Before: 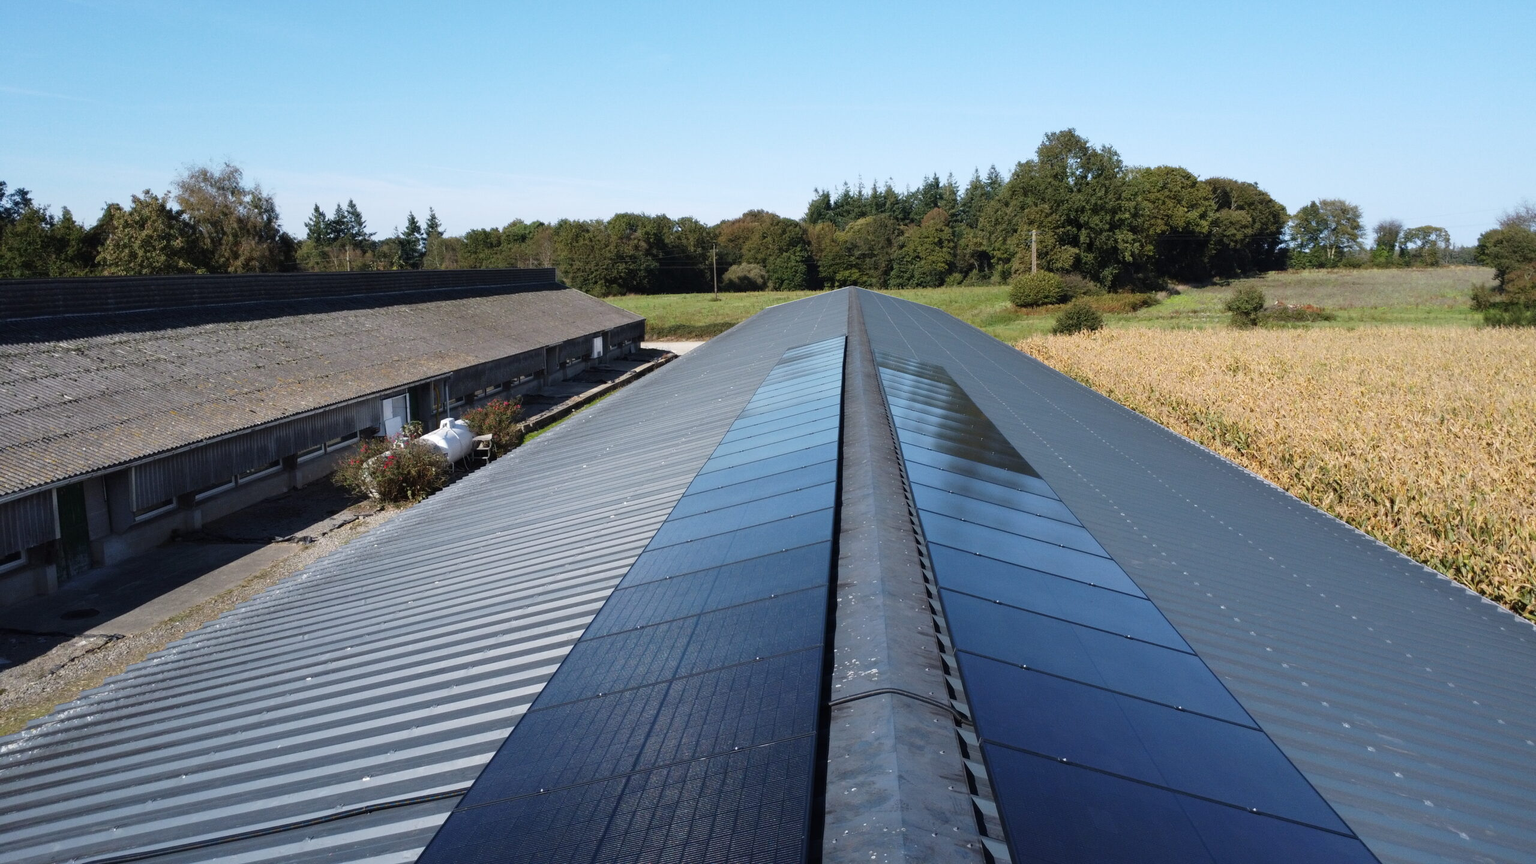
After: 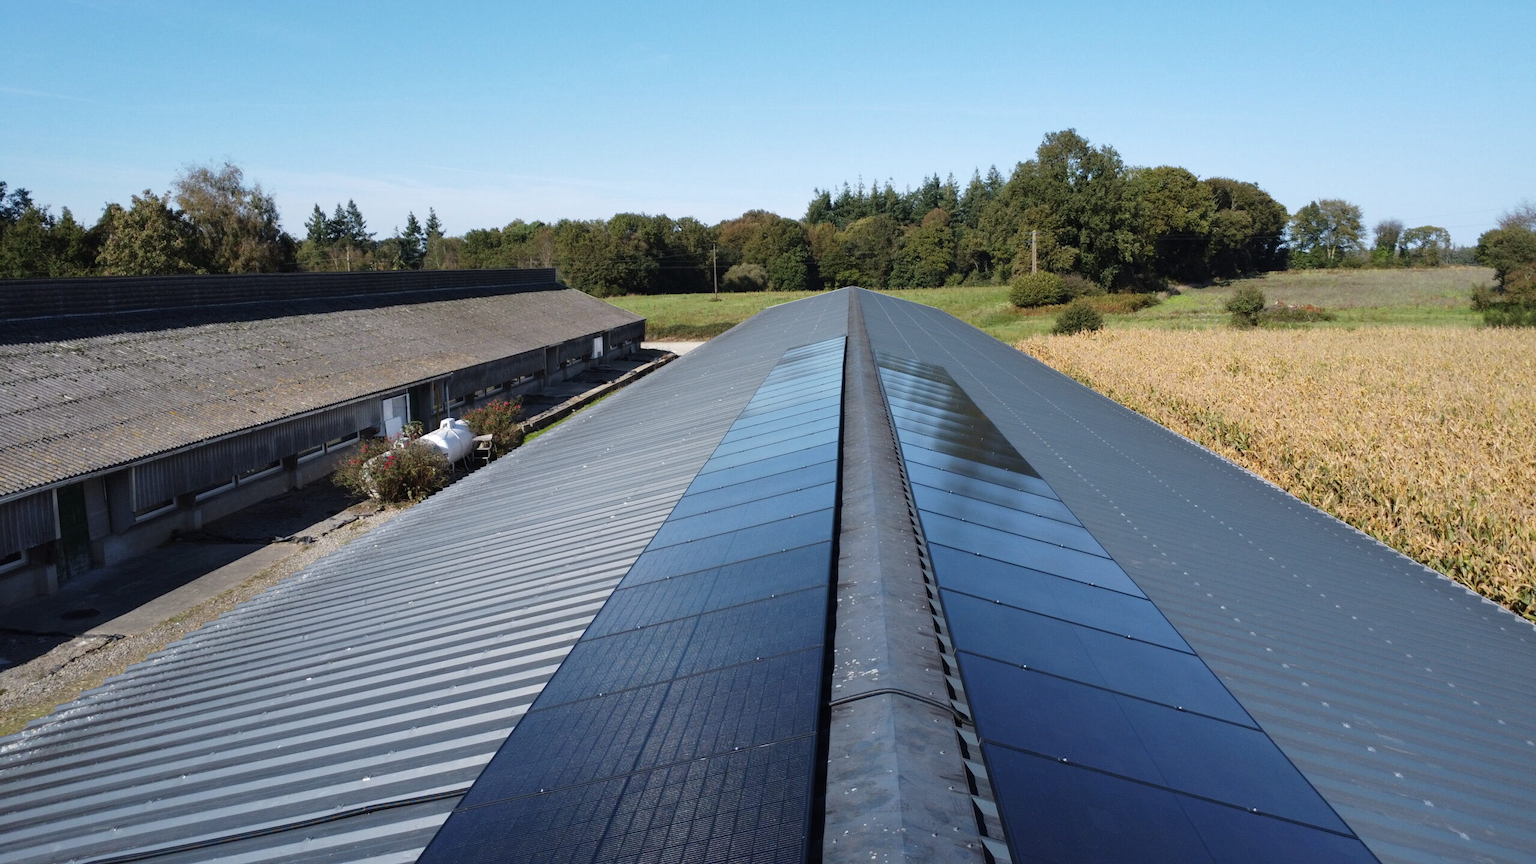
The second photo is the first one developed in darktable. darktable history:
shadows and highlights: shadows 8.99, white point adjustment 0.974, highlights -40.23
